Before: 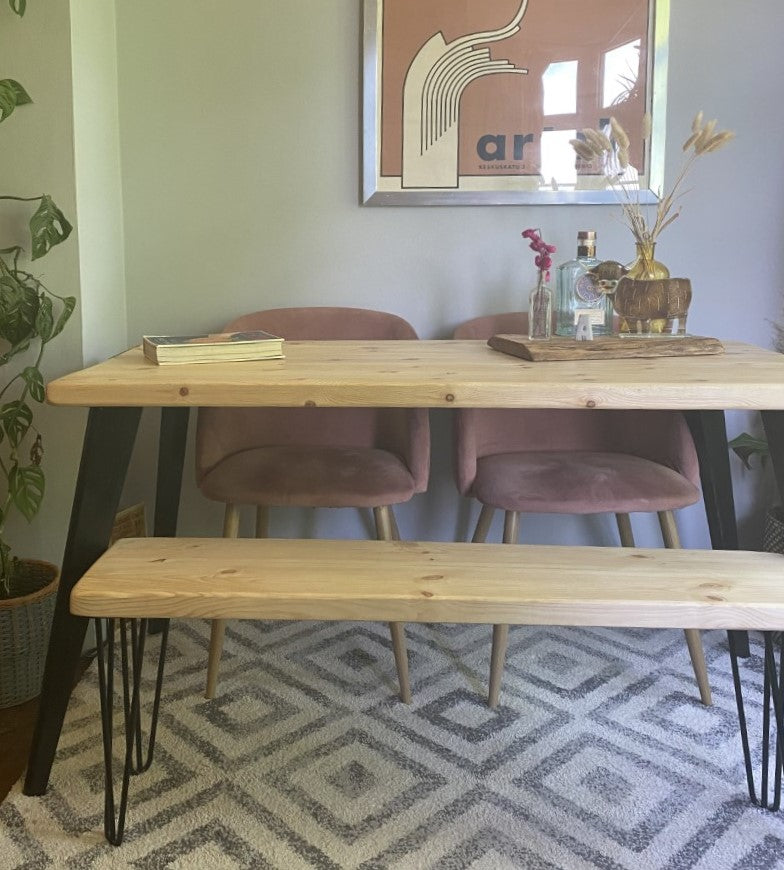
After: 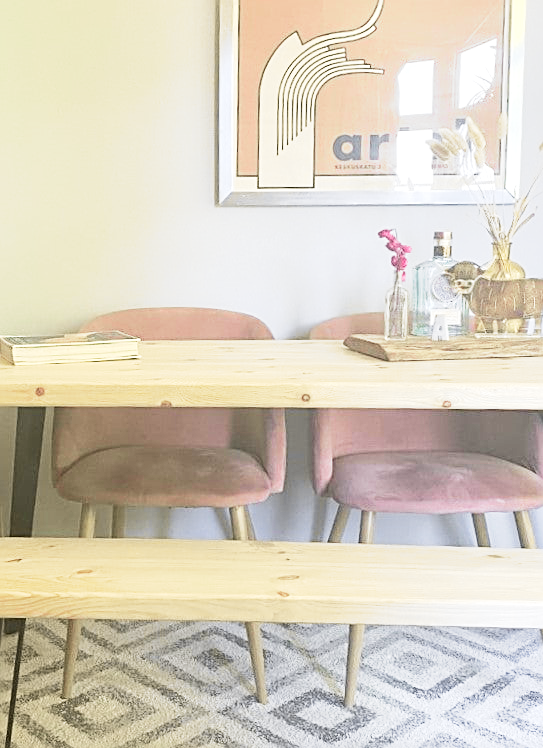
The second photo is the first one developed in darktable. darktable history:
crop: left 18.479%, right 12.2%, bottom 13.971%
sharpen: on, module defaults
tone curve: curves: ch0 [(0.003, 0) (0.066, 0.031) (0.163, 0.112) (0.264, 0.238) (0.395, 0.408) (0.517, 0.56) (0.684, 0.734) (0.791, 0.814) (1, 1)]; ch1 [(0, 0) (0.164, 0.115) (0.337, 0.332) (0.39, 0.398) (0.464, 0.461) (0.501, 0.5) (0.507, 0.5) (0.534, 0.532) (0.577, 0.59) (0.652, 0.681) (0.733, 0.749) (0.811, 0.796) (1, 1)]; ch2 [(0, 0) (0.337, 0.382) (0.464, 0.476) (0.501, 0.5) (0.527, 0.54) (0.551, 0.565) (0.6, 0.59) (0.687, 0.675) (1, 1)], color space Lab, independent channels, preserve colors none
base curve: curves: ch0 [(0, 0) (0.088, 0.125) (0.176, 0.251) (0.354, 0.501) (0.613, 0.749) (1, 0.877)], preserve colors none
exposure: black level correction -0.005, exposure 1 EV, compensate highlight preservation false
color zones: curves: ch1 [(0, 0.513) (0.143, 0.524) (0.286, 0.511) (0.429, 0.506) (0.571, 0.503) (0.714, 0.503) (0.857, 0.508) (1, 0.513)]
